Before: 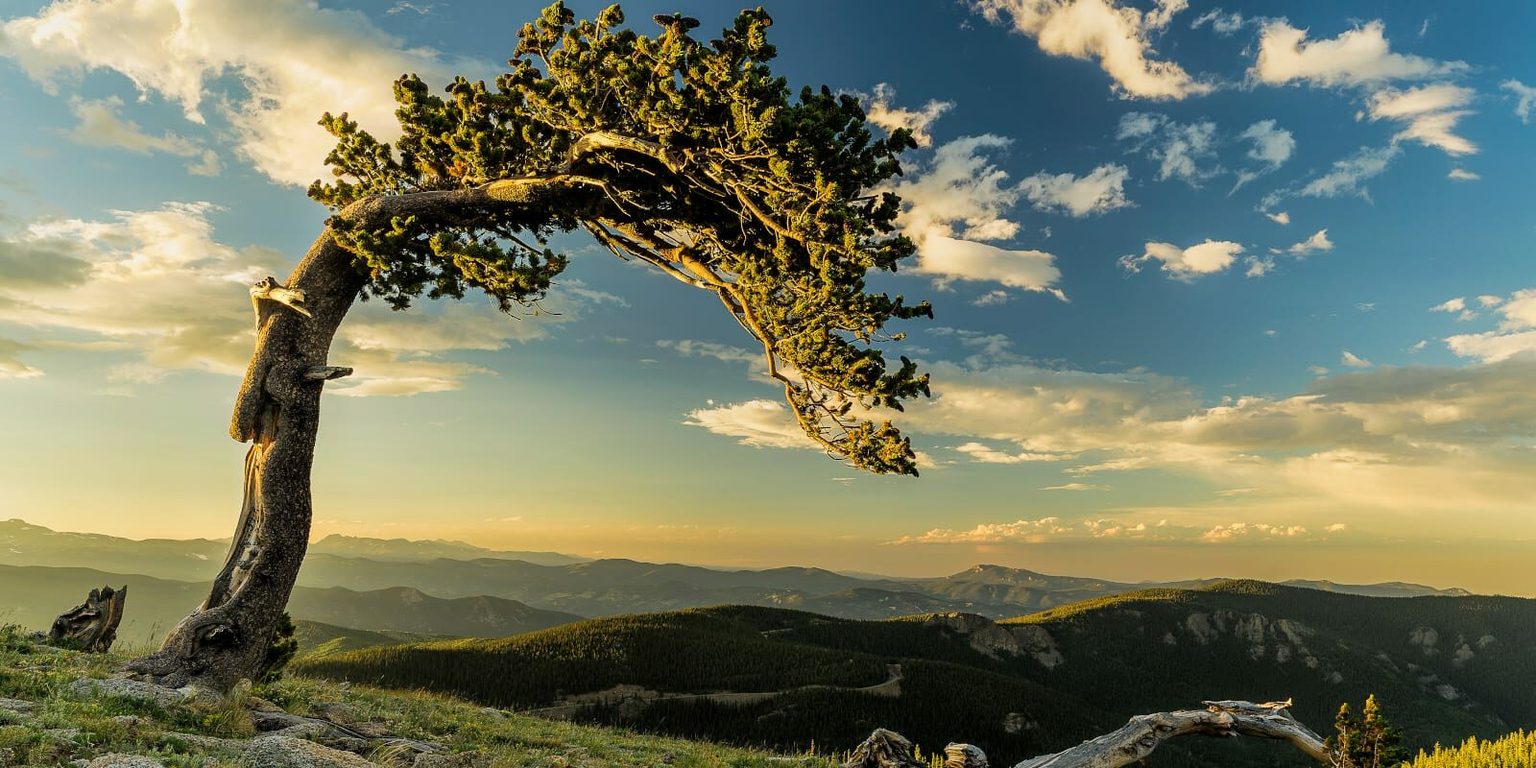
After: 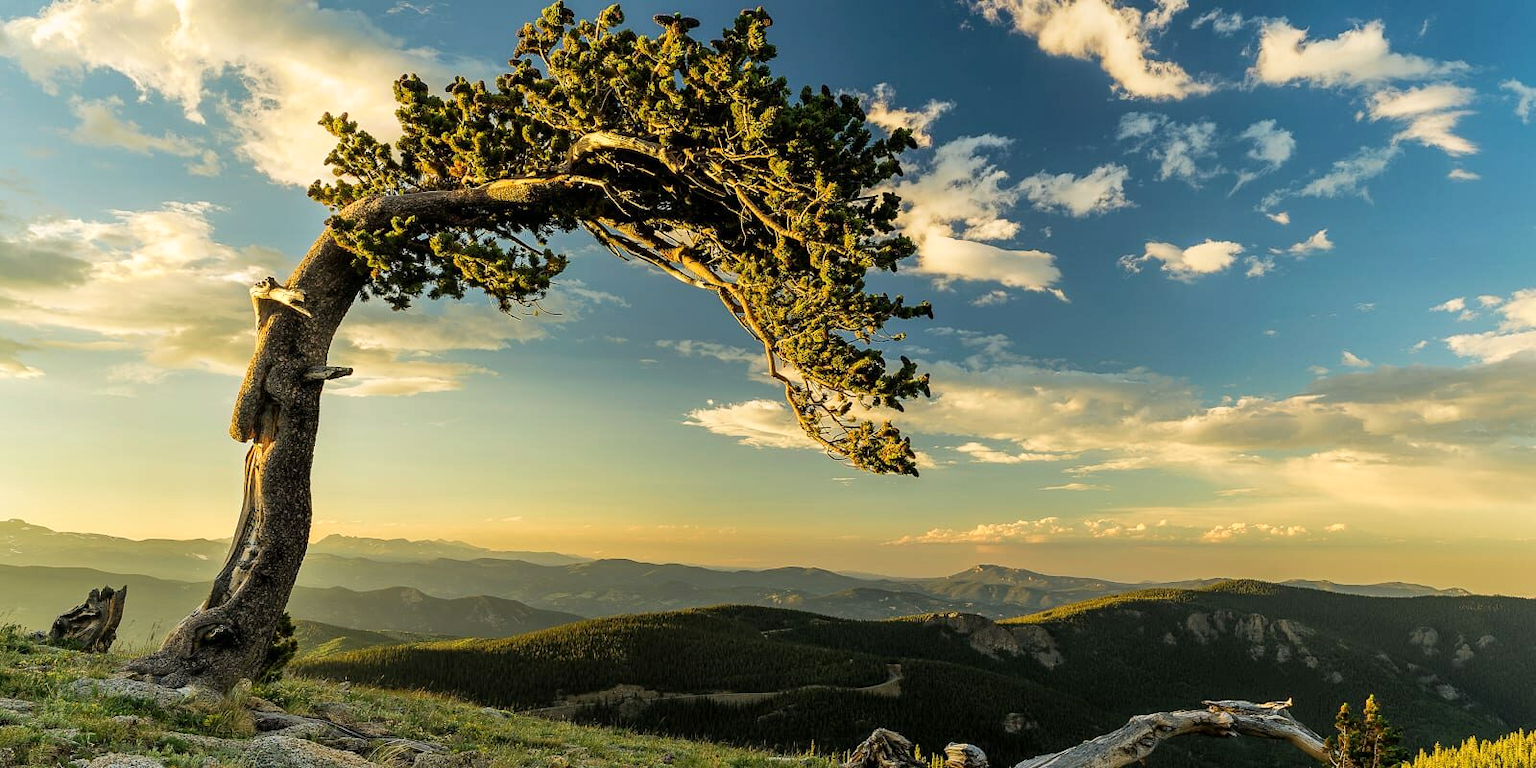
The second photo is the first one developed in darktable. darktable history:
color correction: highlights b* 0.021
exposure: exposure 0.177 EV, compensate highlight preservation false
